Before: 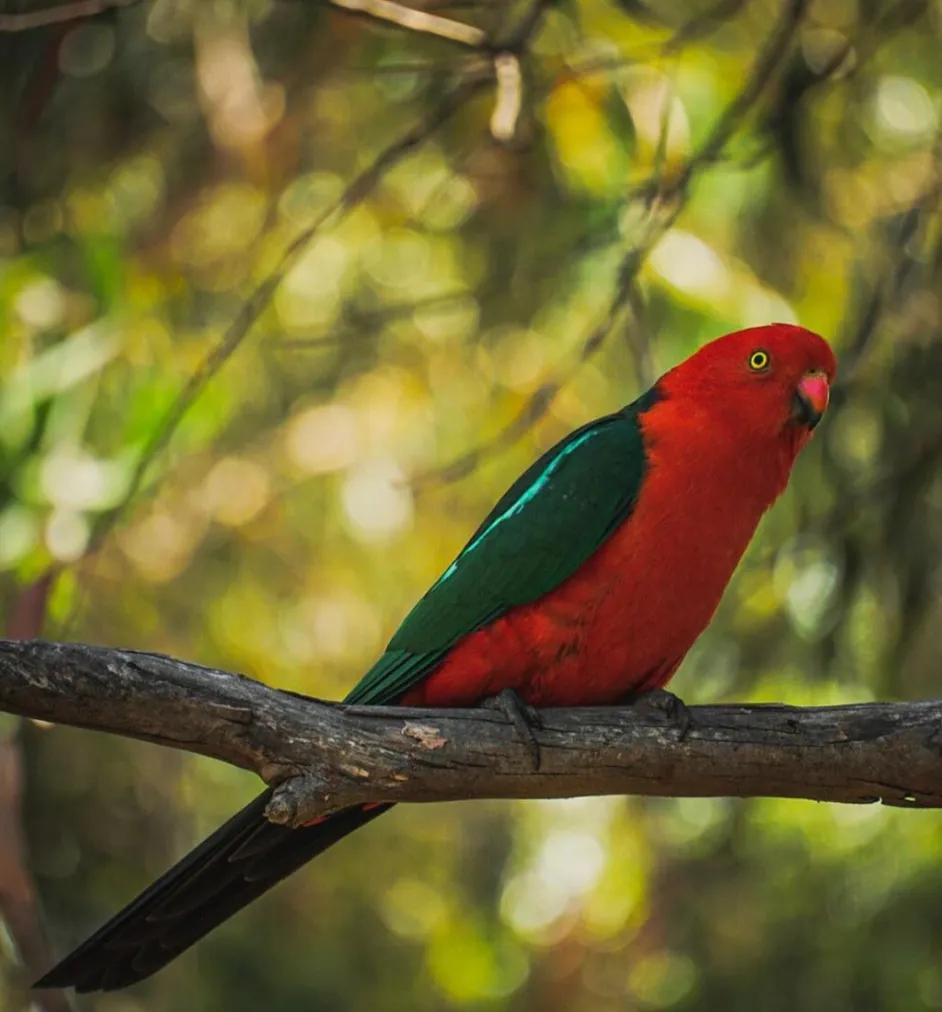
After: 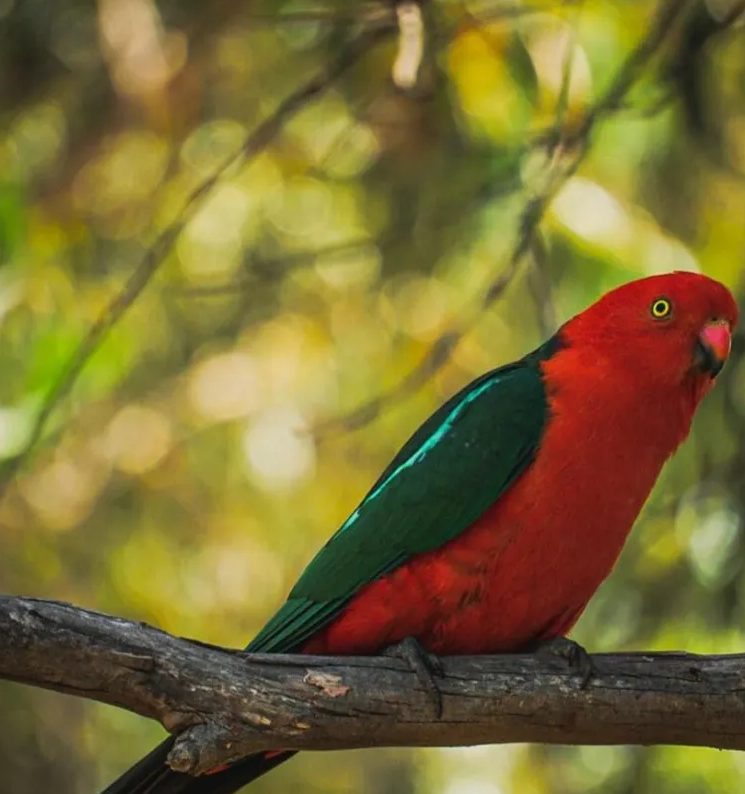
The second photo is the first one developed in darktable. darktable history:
crop and rotate: left 10.454%, top 5.141%, right 10.454%, bottom 16.356%
